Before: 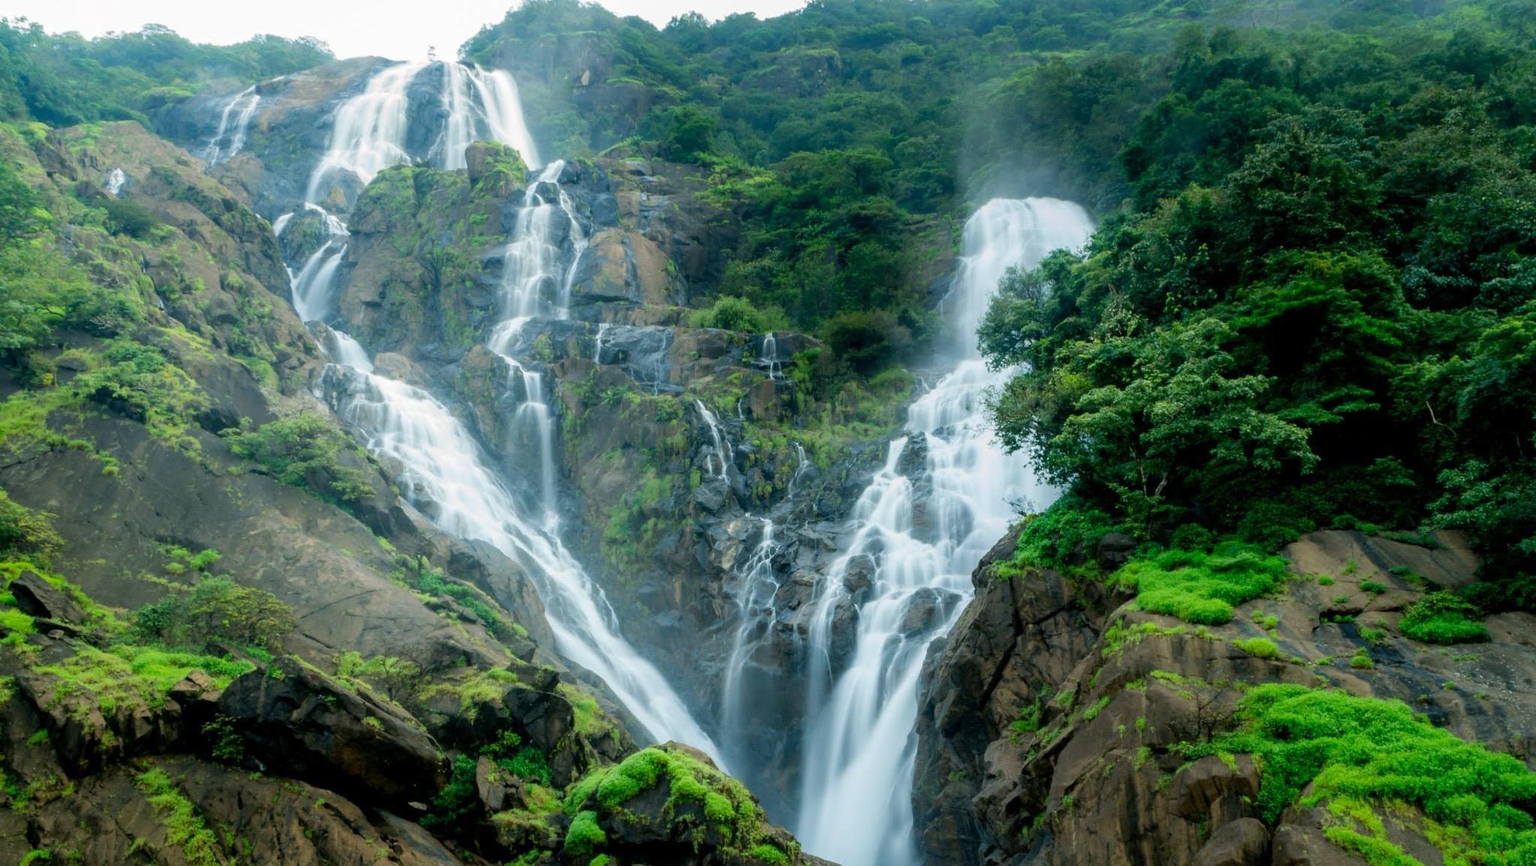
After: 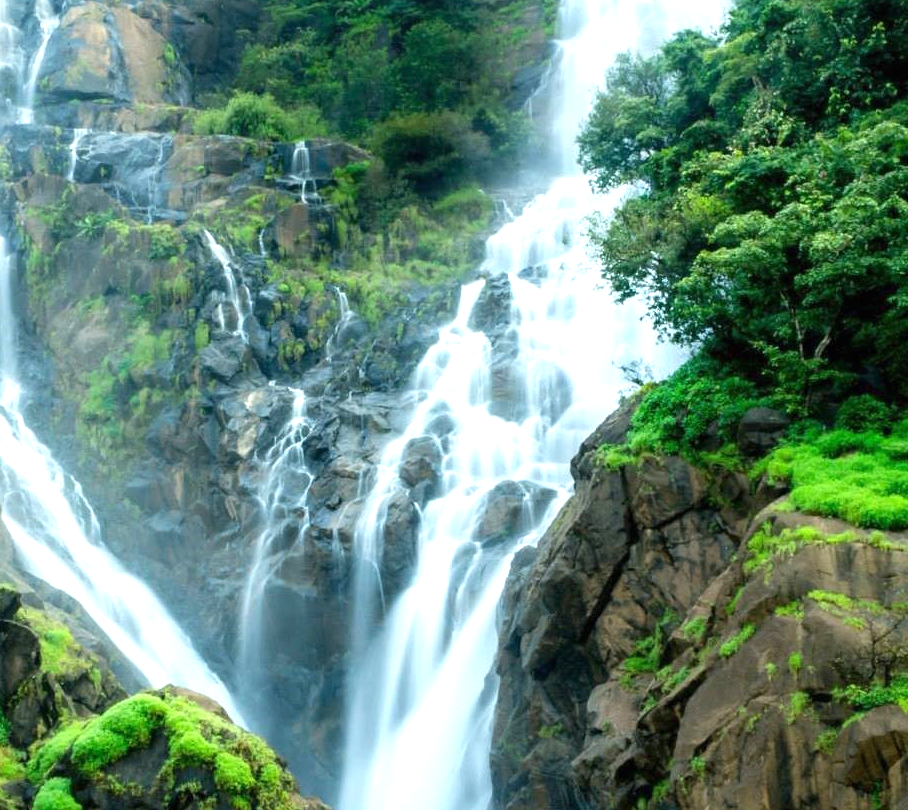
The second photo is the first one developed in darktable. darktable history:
crop: left 35.432%, top 26.233%, right 20.145%, bottom 3.432%
exposure: black level correction 0, exposure 0.9 EV, compensate exposure bias true, compensate highlight preservation false
